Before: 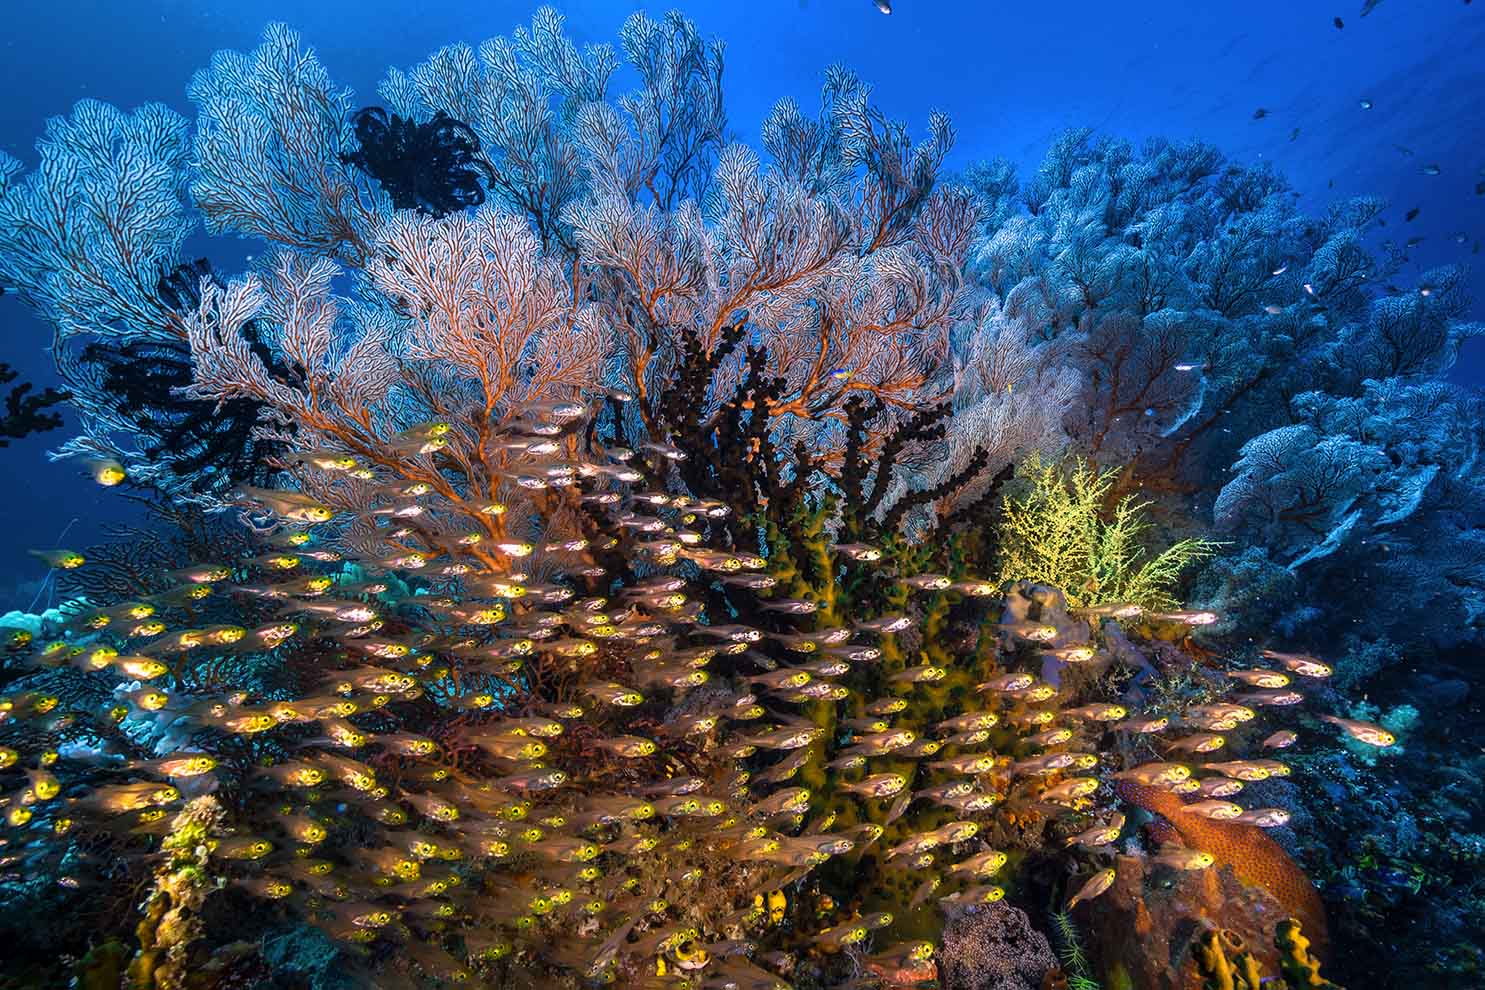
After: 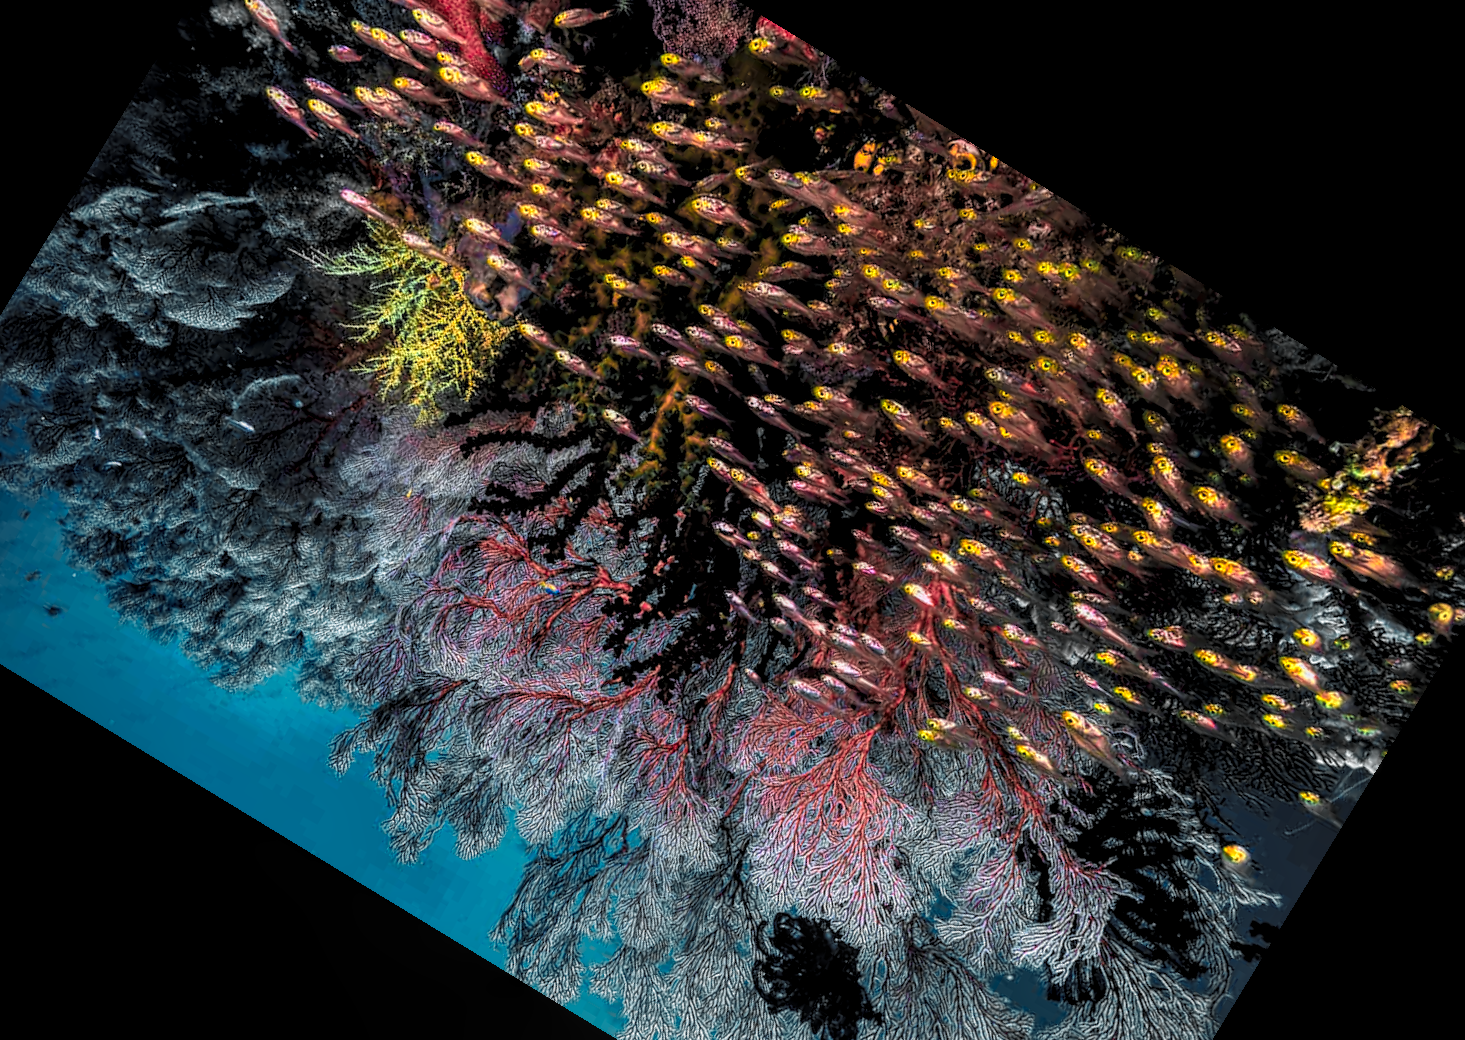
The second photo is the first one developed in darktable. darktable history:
tone equalizer: on, module defaults
crop and rotate: angle 148.68°, left 9.111%, top 15.603%, right 4.588%, bottom 17.041%
rotate and perspective: rotation -2.12°, lens shift (vertical) 0.009, lens shift (horizontal) -0.008, automatic cropping original format, crop left 0.036, crop right 0.964, crop top 0.05, crop bottom 0.959
color zones: curves: ch0 [(0.257, 0.558) (0.75, 0.565)]; ch1 [(0.004, 0.857) (0.14, 0.416) (0.257, 0.695) (0.442, 0.032) (0.736, 0.266) (0.891, 0.741)]; ch2 [(0, 0.623) (0.112, 0.436) (0.271, 0.474) (0.516, 0.64) (0.743, 0.286)]
levels: levels [0.116, 0.574, 1]
vignetting: fall-off start 79.88%
local contrast: highlights 74%, shadows 55%, detail 176%, midtone range 0.207
